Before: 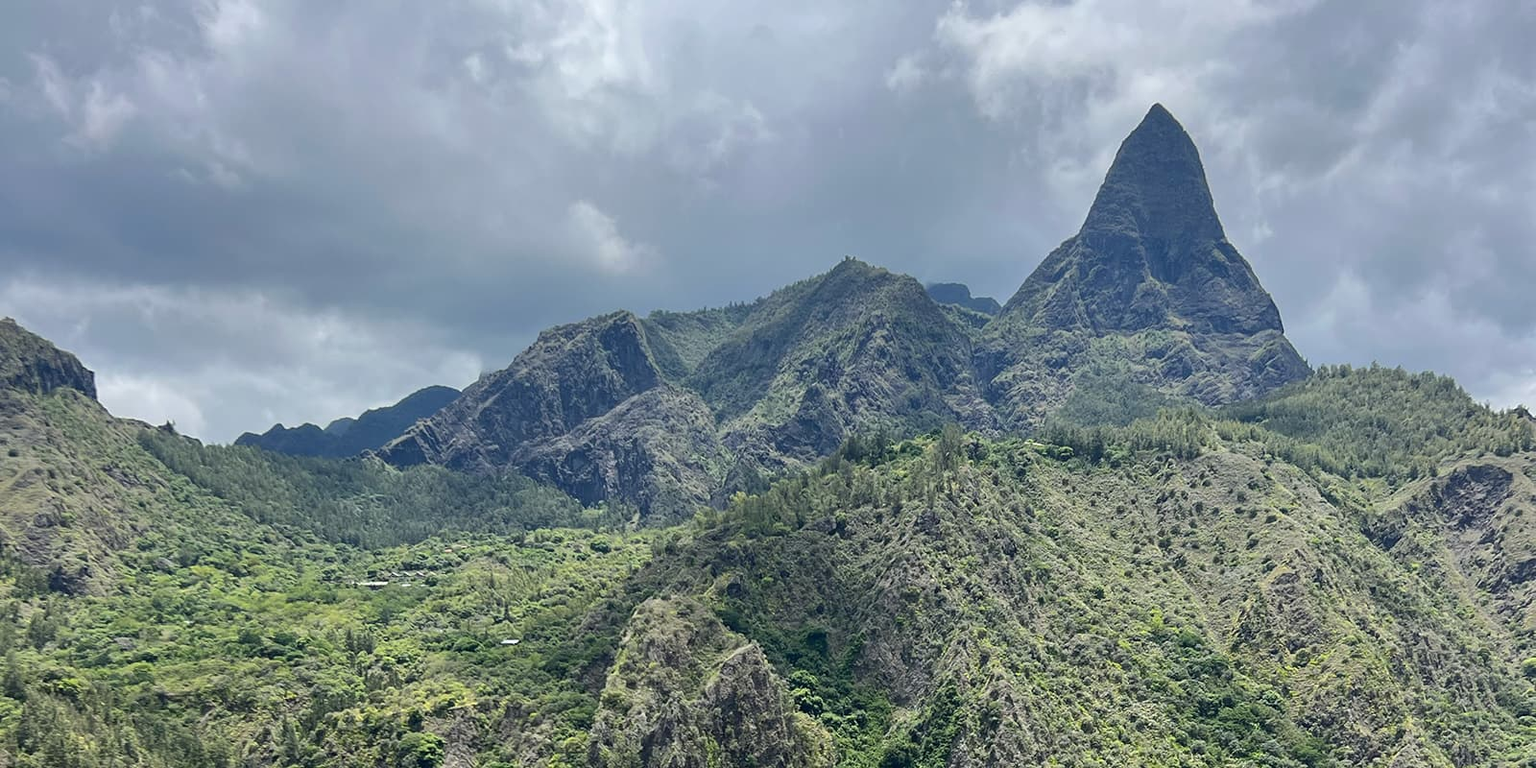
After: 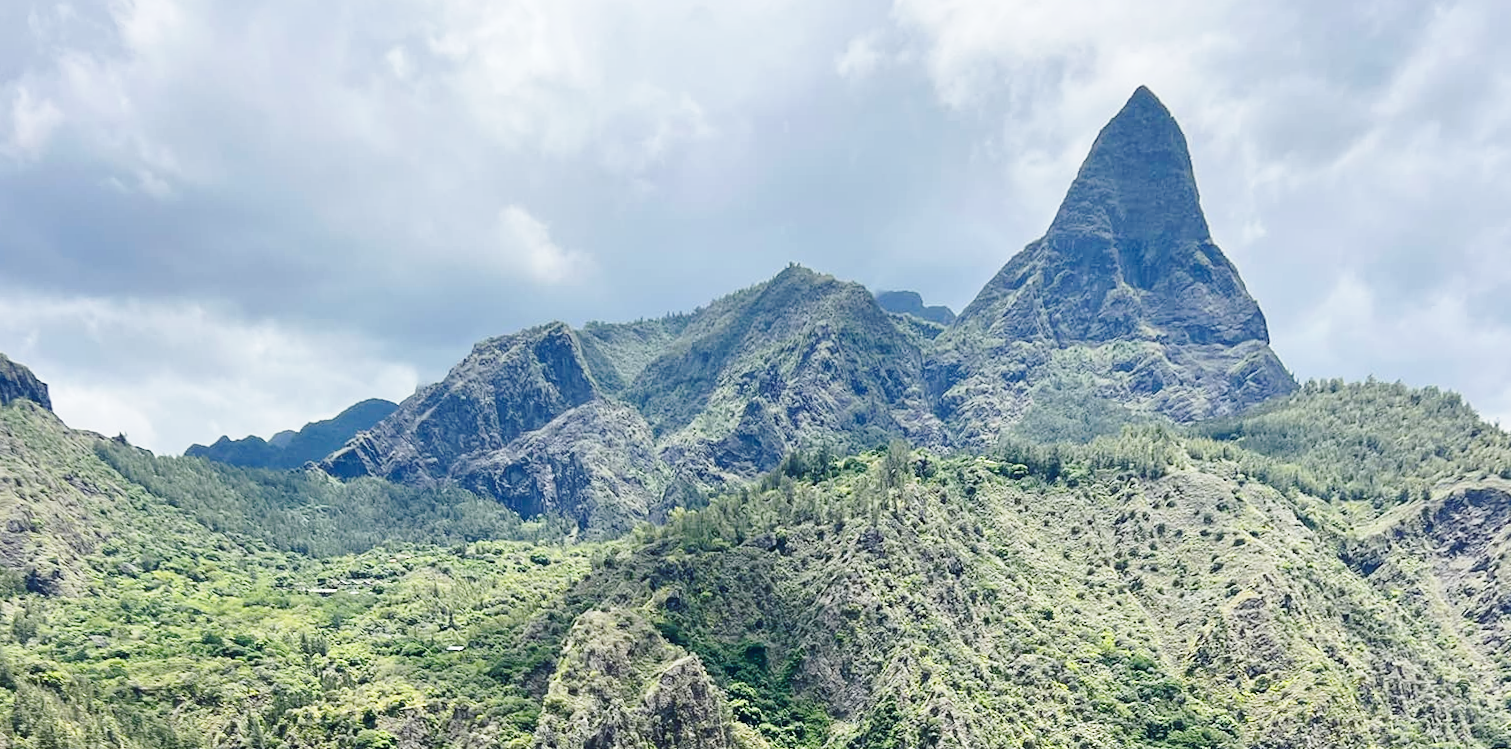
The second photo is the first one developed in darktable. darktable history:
tone equalizer: -8 EV 0.06 EV, smoothing diameter 25%, edges refinement/feathering 10, preserve details guided filter
base curve: curves: ch0 [(0, 0) (0.028, 0.03) (0.121, 0.232) (0.46, 0.748) (0.859, 0.968) (1, 1)], preserve colors none
rotate and perspective: rotation 0.062°, lens shift (vertical) 0.115, lens shift (horizontal) -0.133, crop left 0.047, crop right 0.94, crop top 0.061, crop bottom 0.94
